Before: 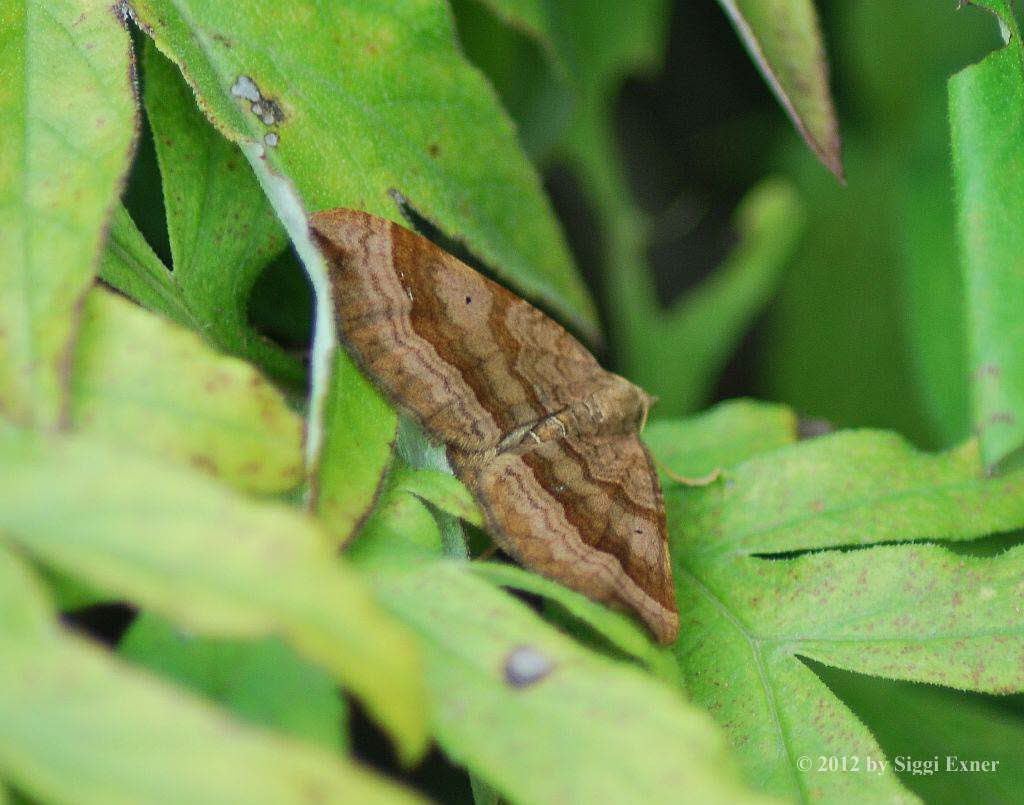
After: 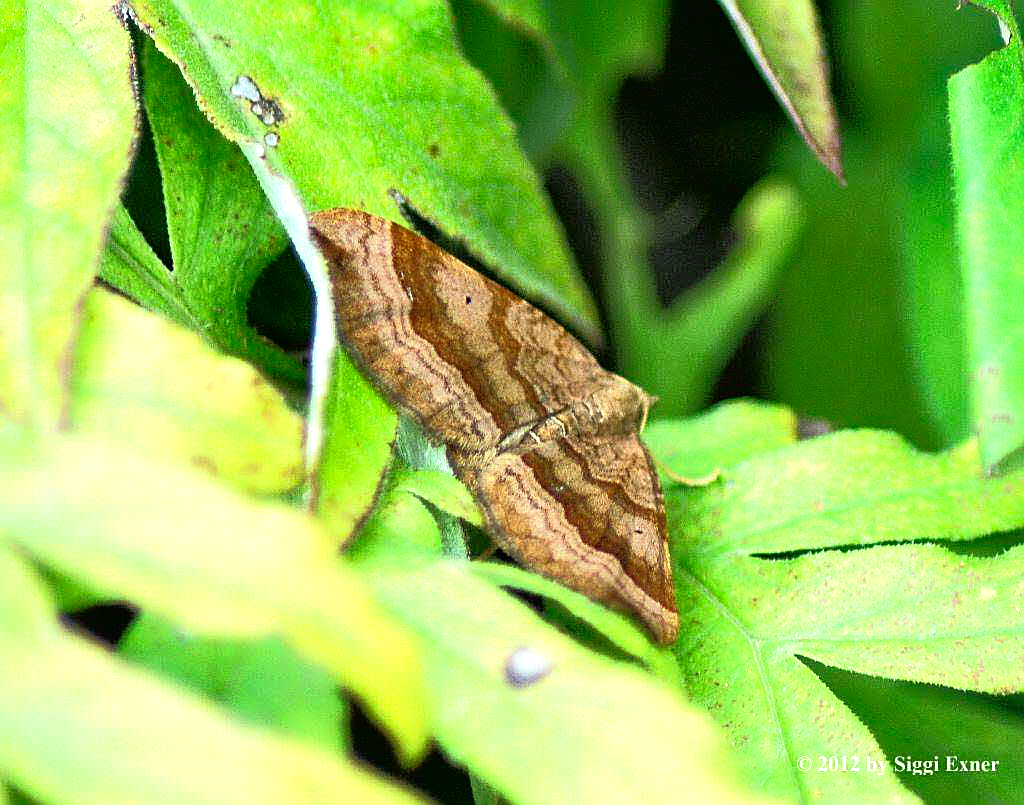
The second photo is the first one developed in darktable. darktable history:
contrast brightness saturation: contrast 0.068, brightness -0.145, saturation 0.114
tone equalizer: -8 EV -1.8 EV, -7 EV -1.14 EV, -6 EV -1.63 EV, edges refinement/feathering 500, mask exposure compensation -1.57 EV, preserve details no
sharpen: on, module defaults
exposure: black level correction 0, exposure 1.096 EV, compensate highlight preservation false
